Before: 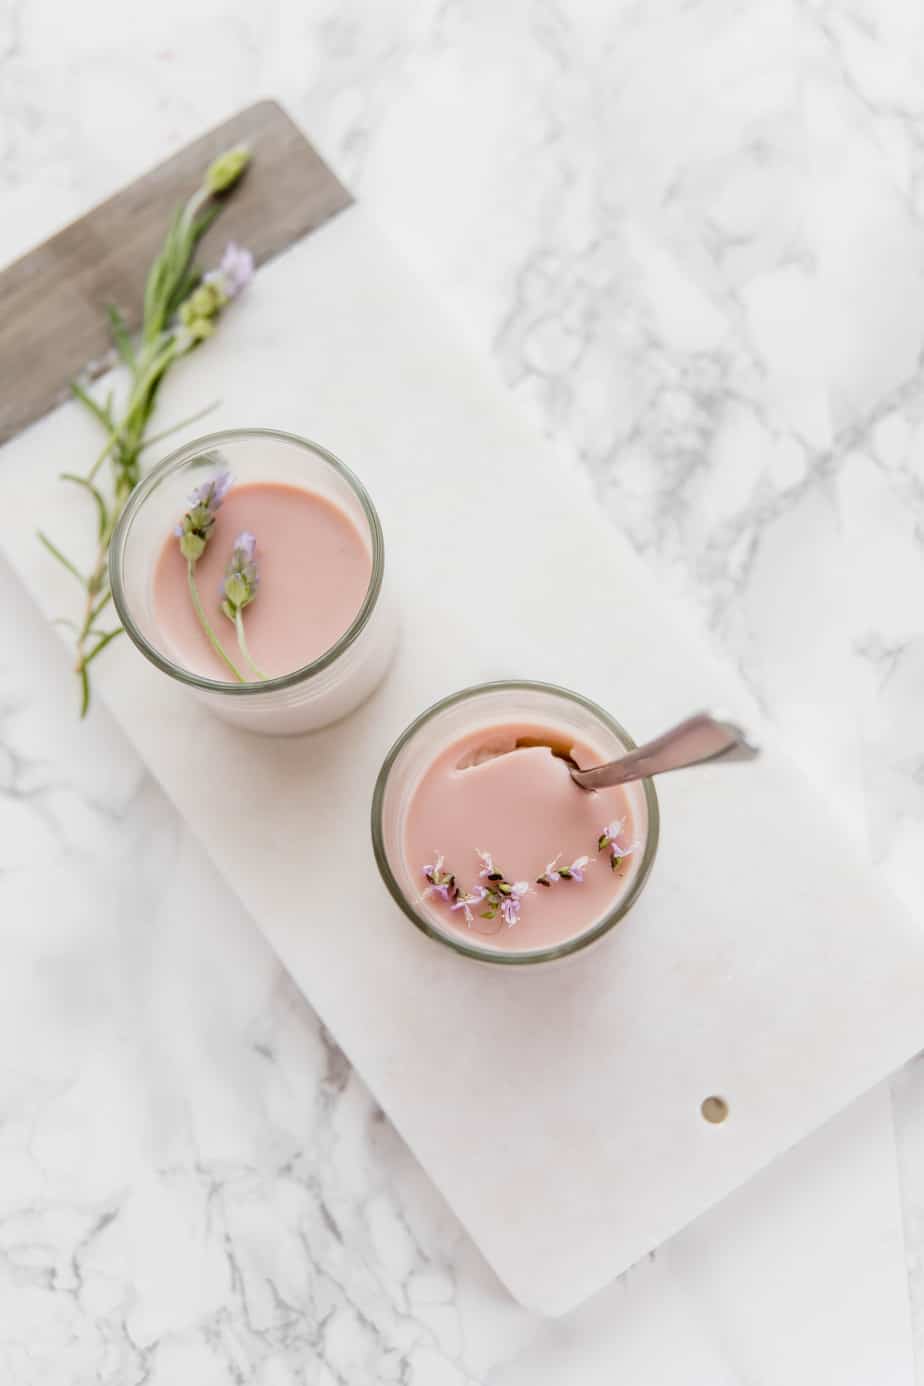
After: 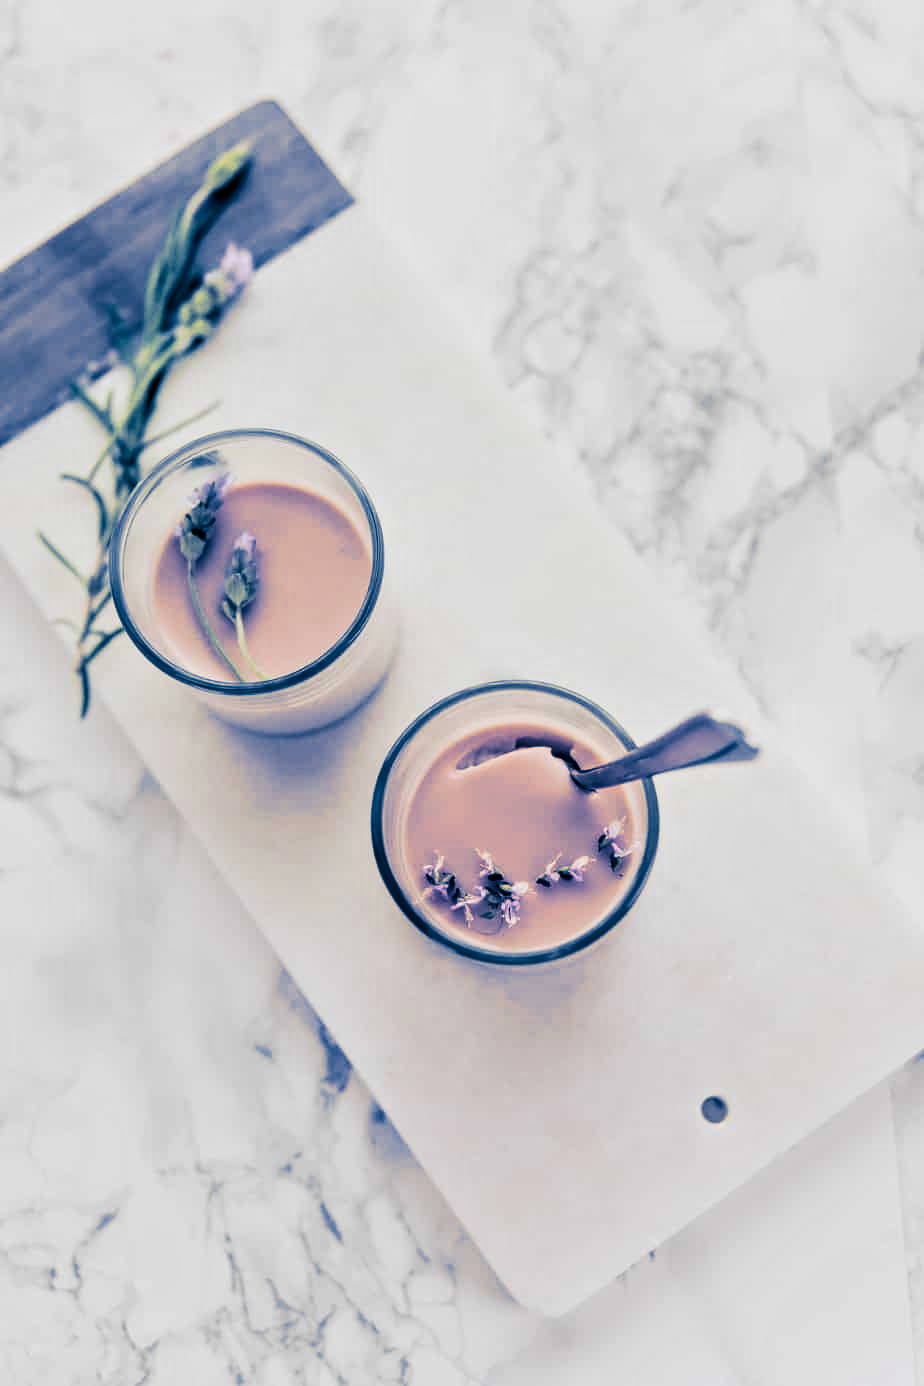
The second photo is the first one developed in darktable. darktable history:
tone equalizer: -8 EV -0.002 EV, -7 EV 0.005 EV, -6 EV -0.009 EV, -5 EV 0.011 EV, -4 EV -0.012 EV, -3 EV 0.007 EV, -2 EV -0.062 EV, -1 EV -0.293 EV, +0 EV -0.582 EV, smoothing diameter 2%, edges refinement/feathering 20, mask exposure compensation -1.57 EV, filter diffusion 5
split-toning: shadows › hue 226.8°, shadows › saturation 1, highlights › saturation 0, balance -61.41
contrast brightness saturation: contrast 0.19, brightness -0.24, saturation 0.11
exposure: black level correction 0.001, exposure 0.14 EV, compensate highlight preservation false
